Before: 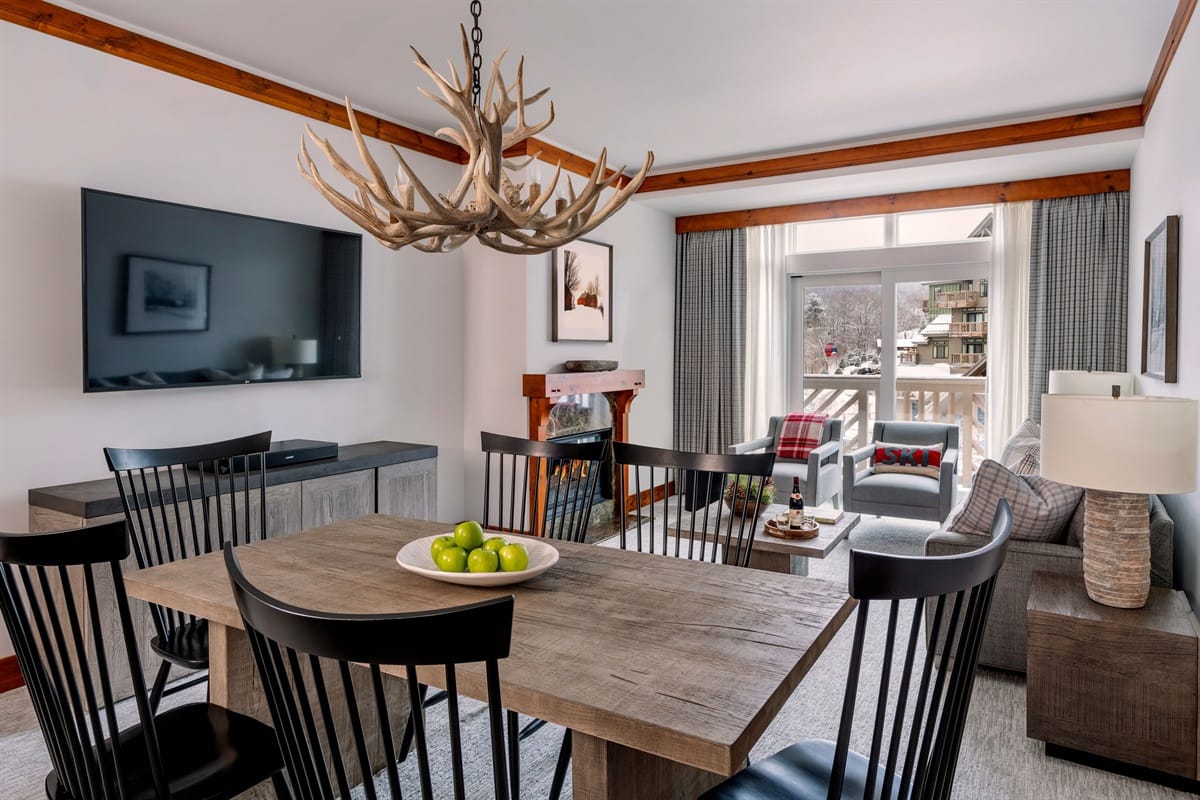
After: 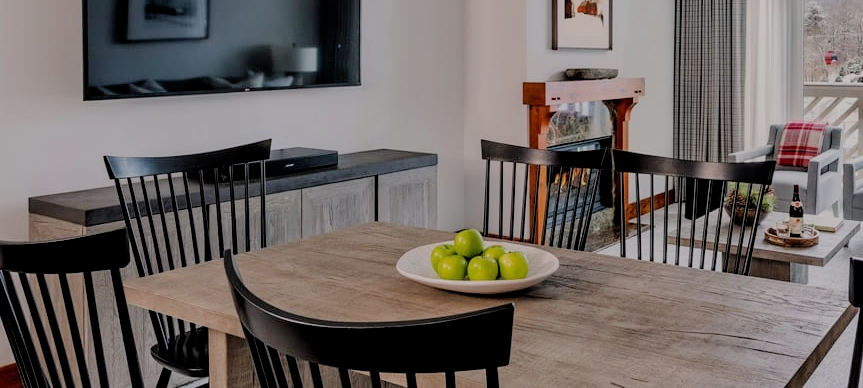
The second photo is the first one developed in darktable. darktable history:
crop: top 36.55%, right 28.077%, bottom 14.917%
filmic rgb: middle gray luminance 18.03%, black relative exposure -7.51 EV, white relative exposure 8.48 EV, target black luminance 0%, hardness 2.23, latitude 18.7%, contrast 0.893, highlights saturation mix 5.06%, shadows ↔ highlights balance 10.95%
